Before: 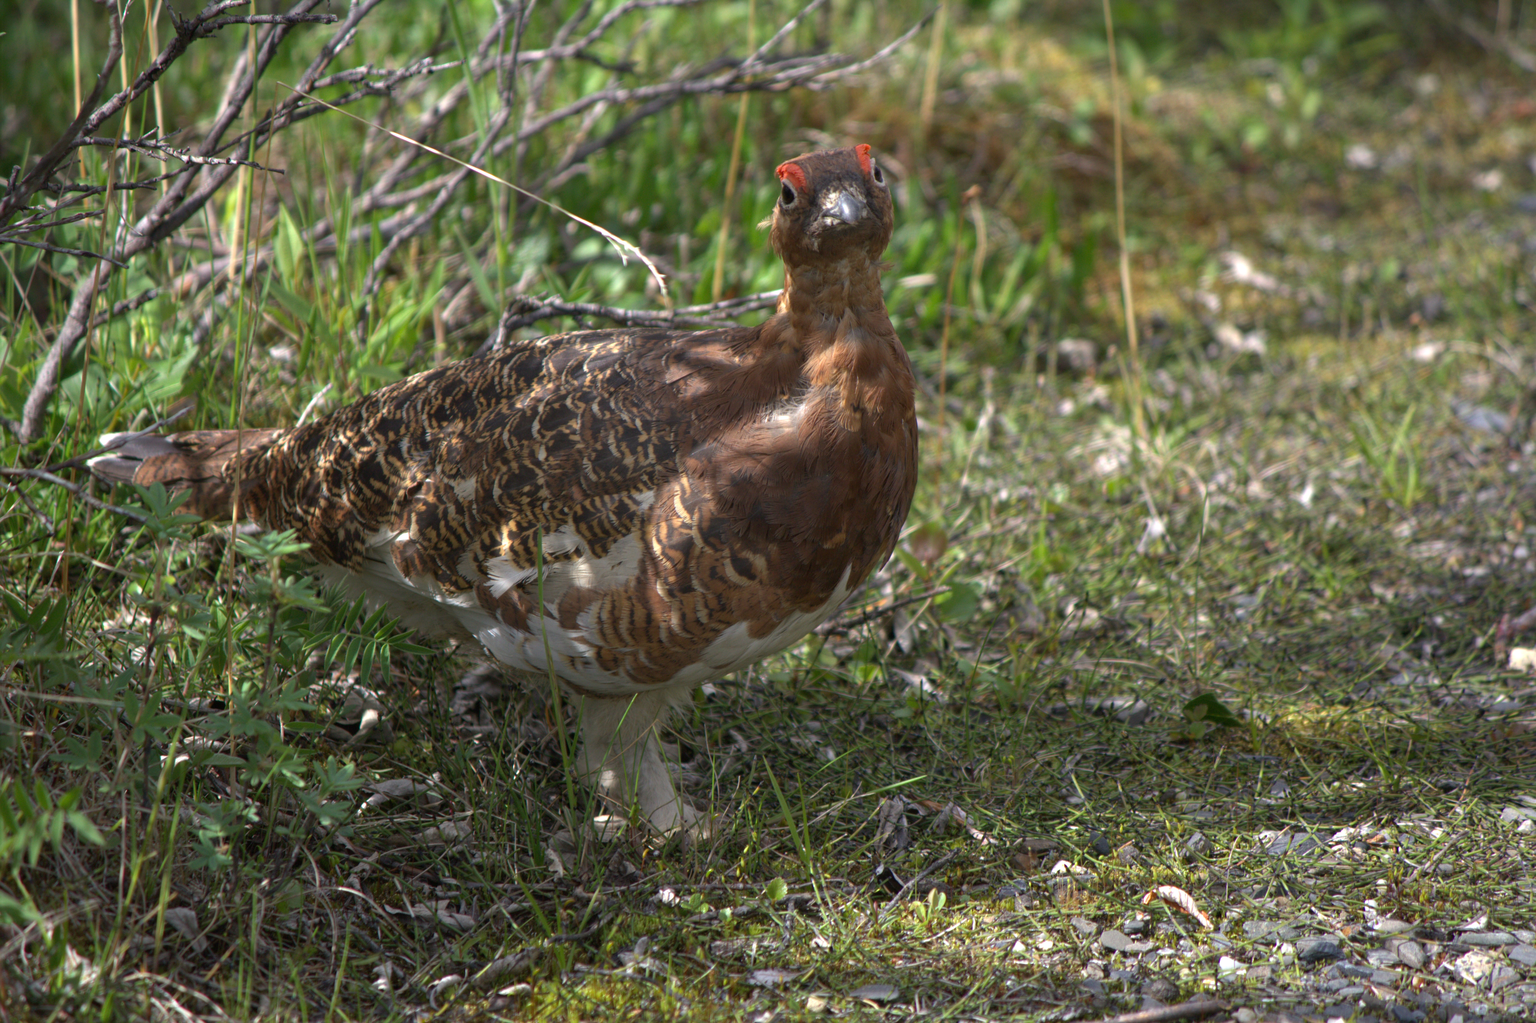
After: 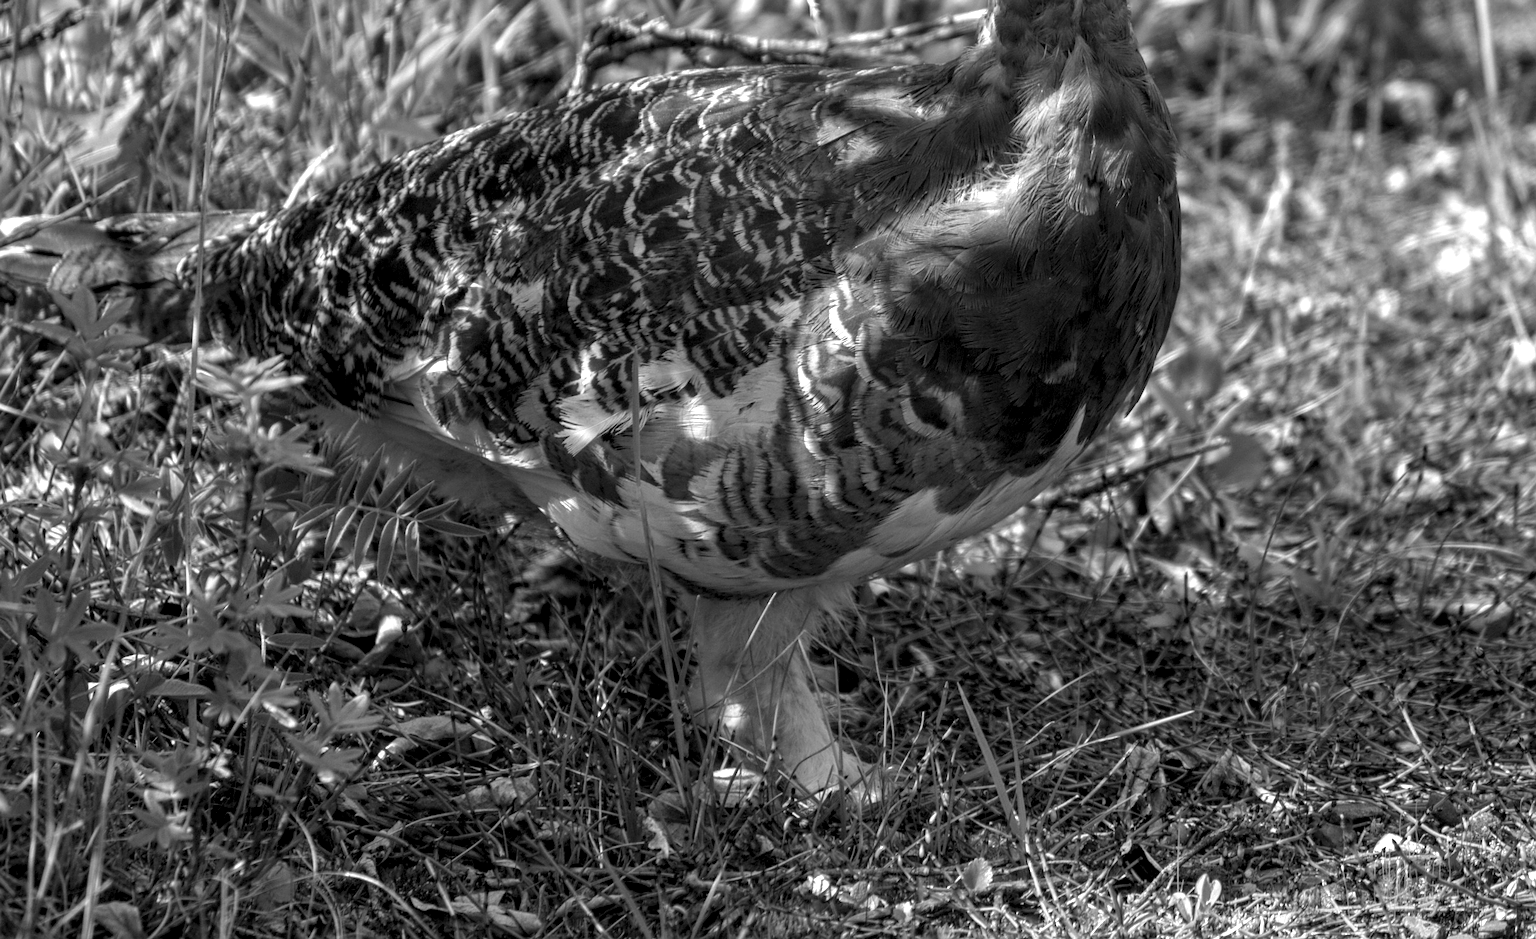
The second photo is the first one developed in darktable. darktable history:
local contrast: highlights 19%, detail 186%
sharpen: on, module defaults
monochrome: on, module defaults
crop: left 6.488%, top 27.668%, right 24.183%, bottom 8.656%
color balance: input saturation 134.34%, contrast -10.04%, contrast fulcrum 19.67%, output saturation 133.51%
